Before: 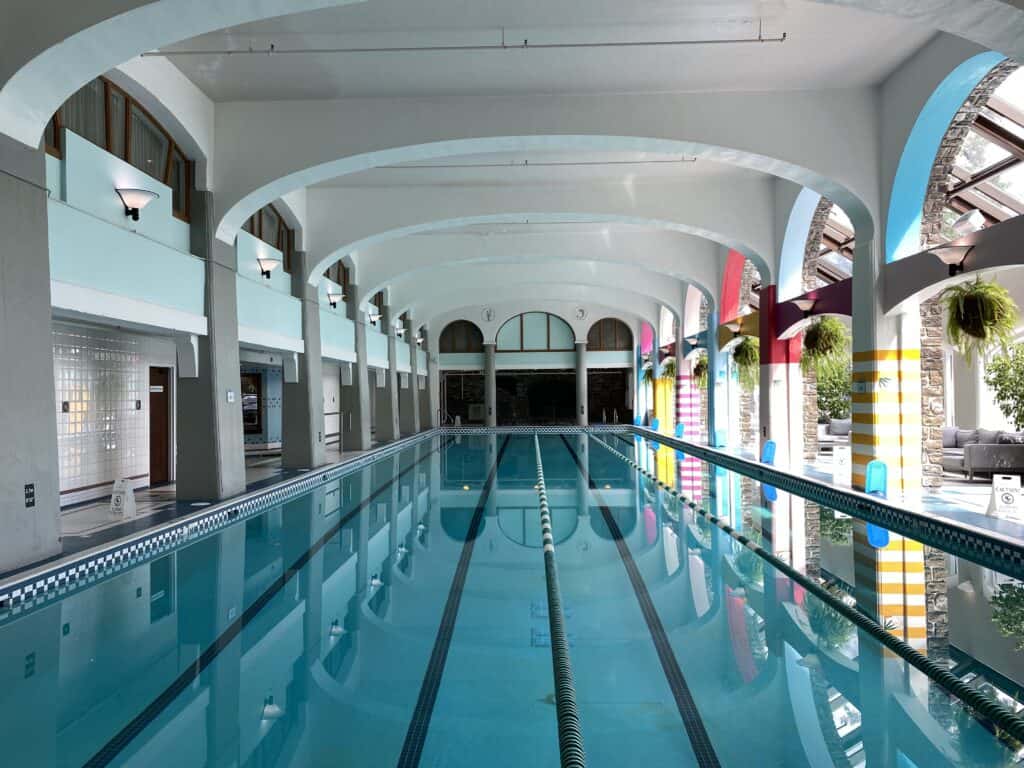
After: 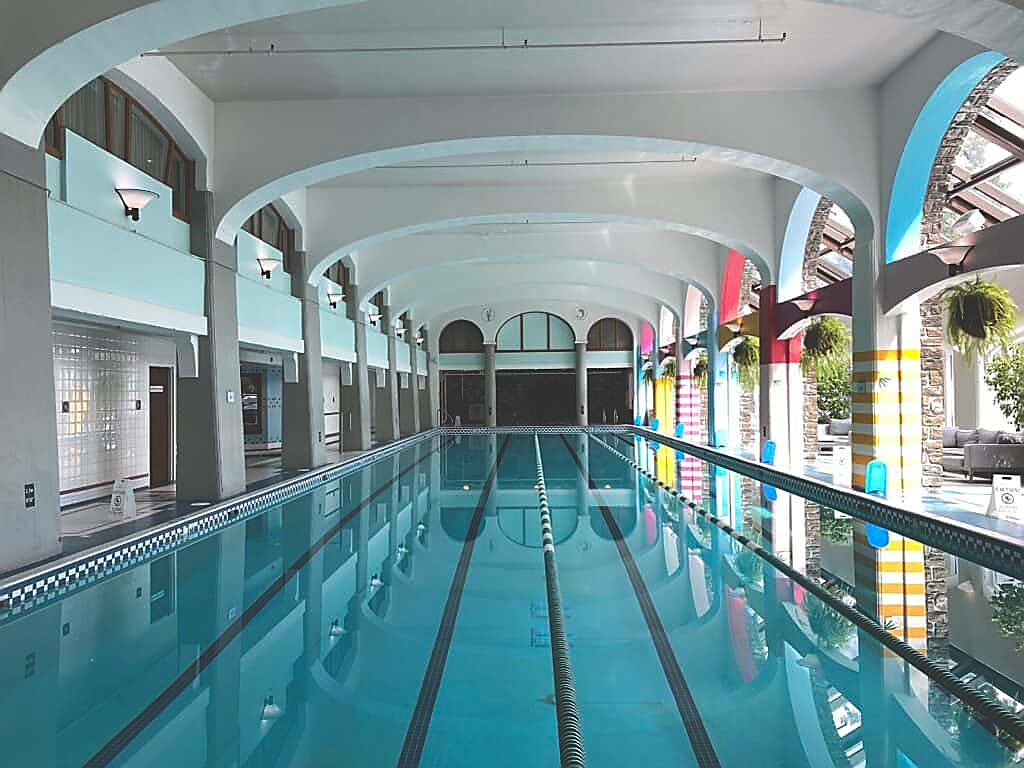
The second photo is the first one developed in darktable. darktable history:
exposure: black level correction -0.03, compensate highlight preservation false
sharpen: radius 1.4, amount 1.25, threshold 0.7
